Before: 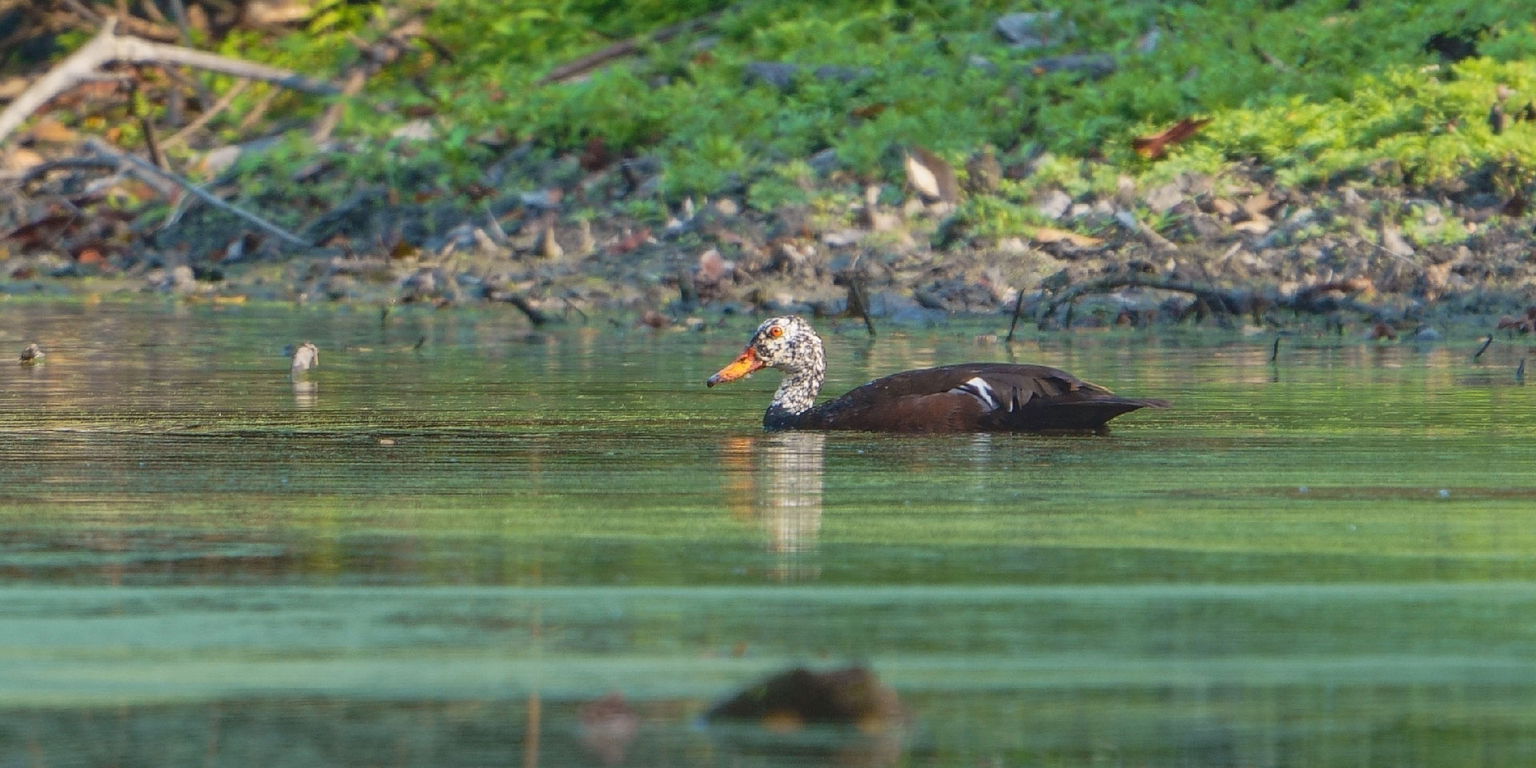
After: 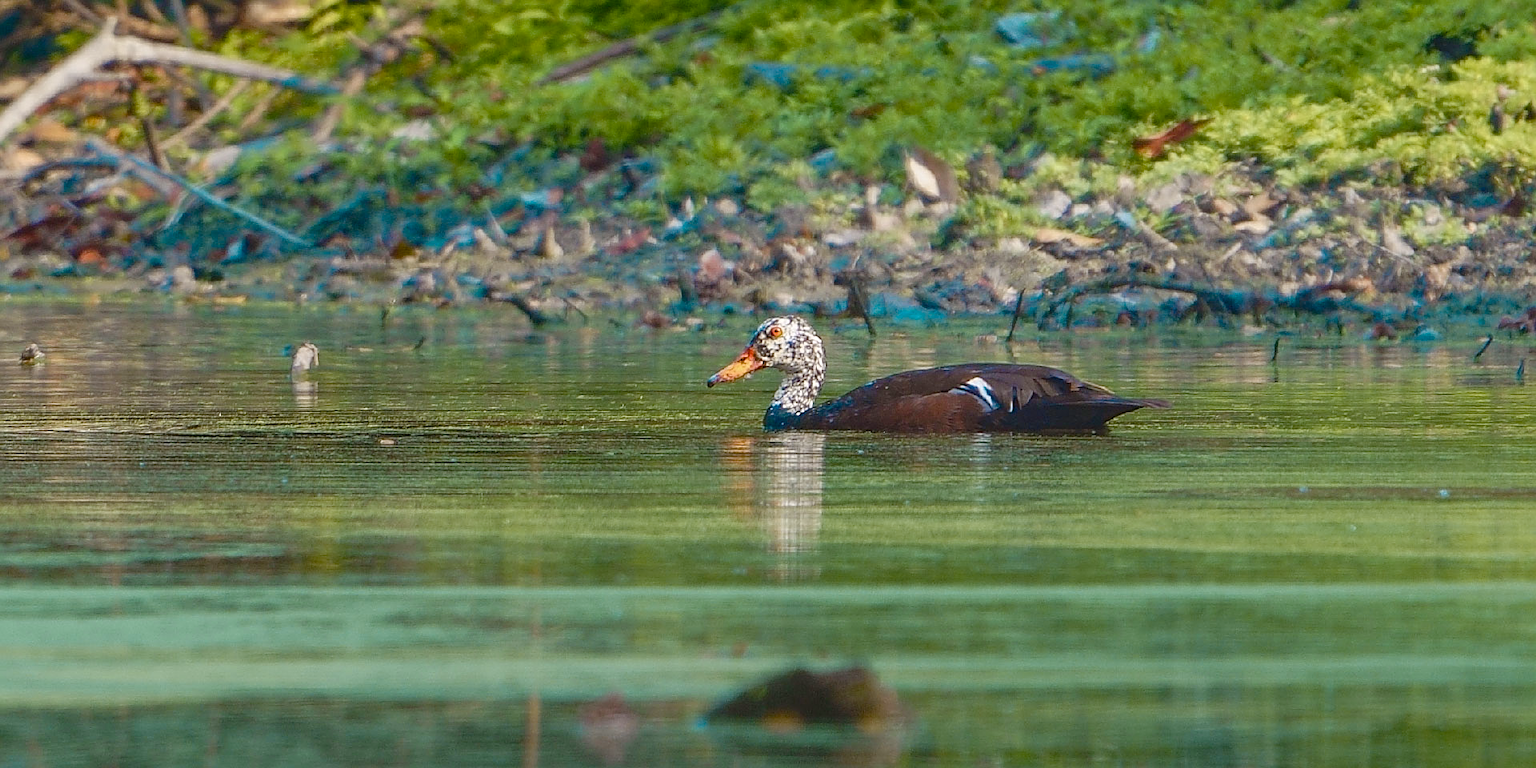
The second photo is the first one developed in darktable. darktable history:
color zones: curves: ch0 [(0.254, 0.492) (0.724, 0.62)]; ch1 [(0.25, 0.528) (0.719, 0.796)]; ch2 [(0, 0.472) (0.25, 0.5) (0.73, 0.184)]
color balance rgb: perceptual saturation grading › global saturation 20%, perceptual saturation grading › highlights -50%, perceptual saturation grading › shadows 30%
sharpen: on, module defaults
